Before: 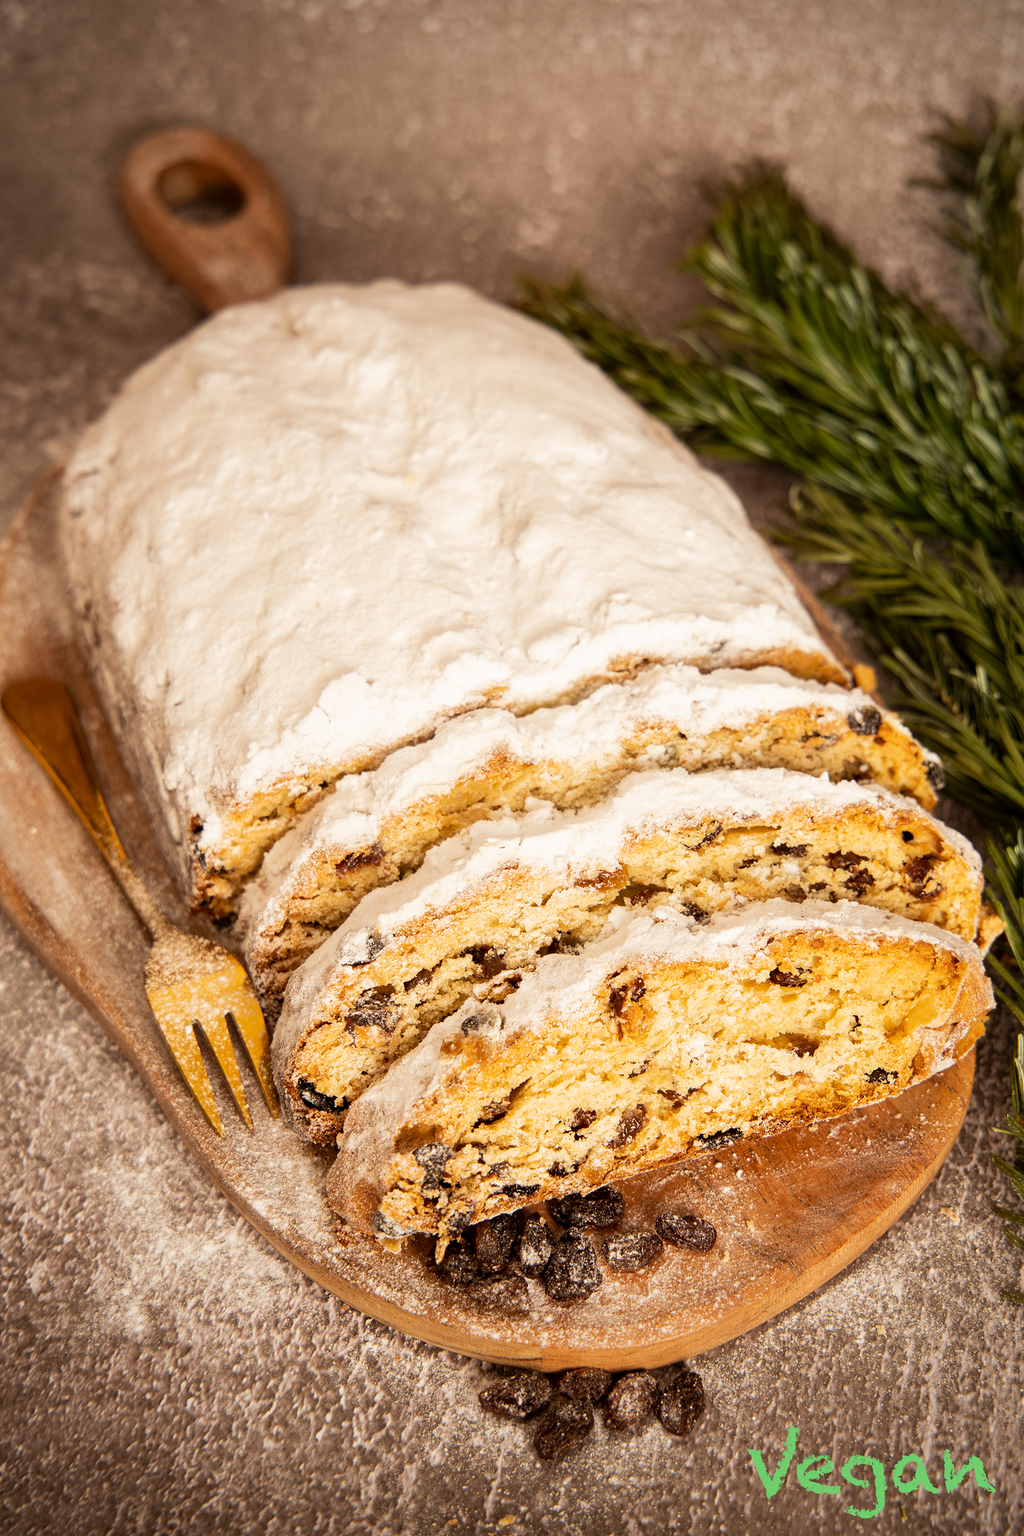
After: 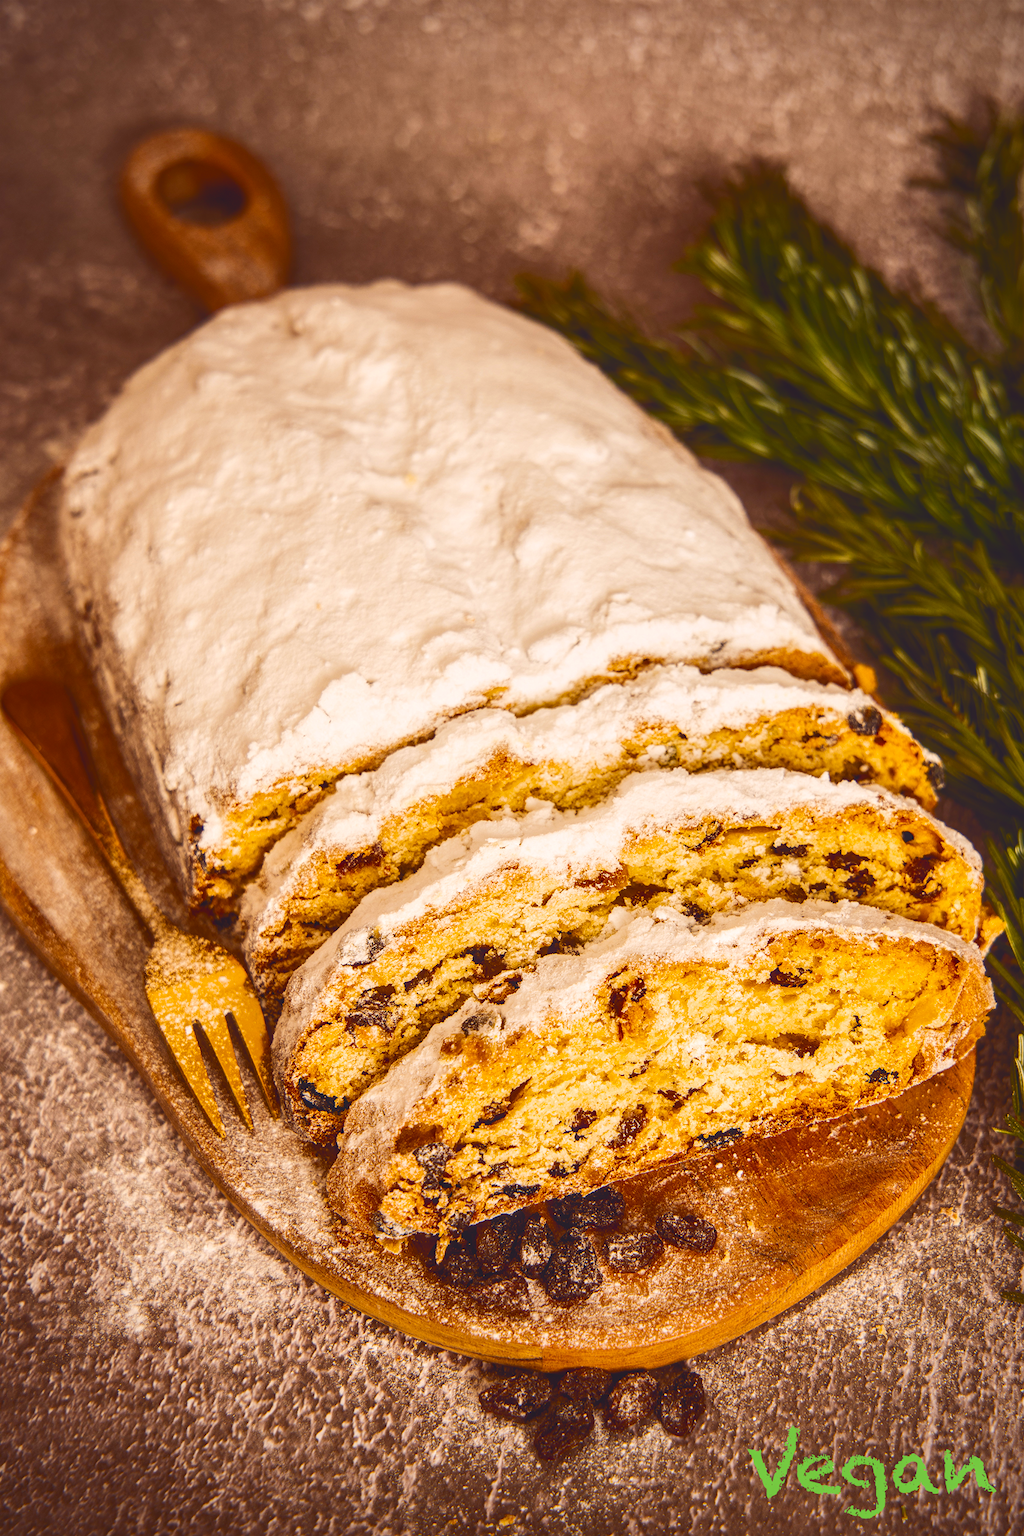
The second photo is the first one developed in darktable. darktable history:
color balance rgb: highlights gain › luminance 6.177%, highlights gain › chroma 2.542%, highlights gain › hue 92.27°, perceptual saturation grading › global saturation 30.053%, global vibrance 11.882%
tone curve: curves: ch0 [(0, 0.142) (0.384, 0.314) (0.752, 0.711) (0.991, 0.95)]; ch1 [(0.006, 0.129) (0.346, 0.384) (1, 1)]; ch2 [(0.003, 0.057) (0.261, 0.248) (1, 1)], color space Lab, independent channels
local contrast: on, module defaults
